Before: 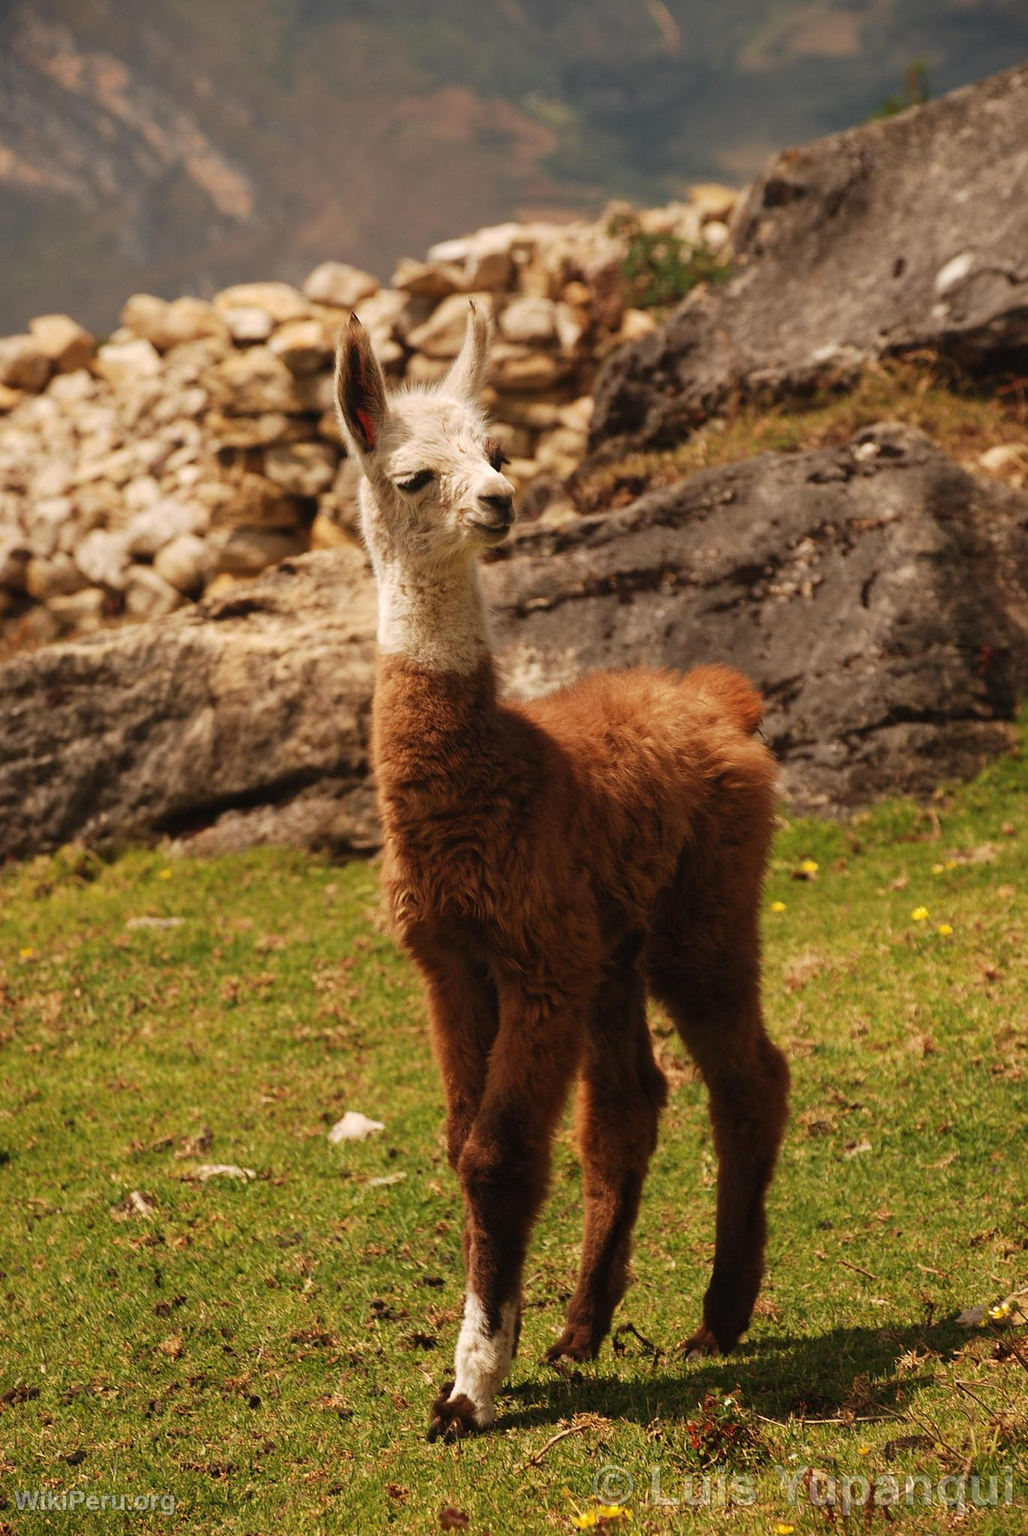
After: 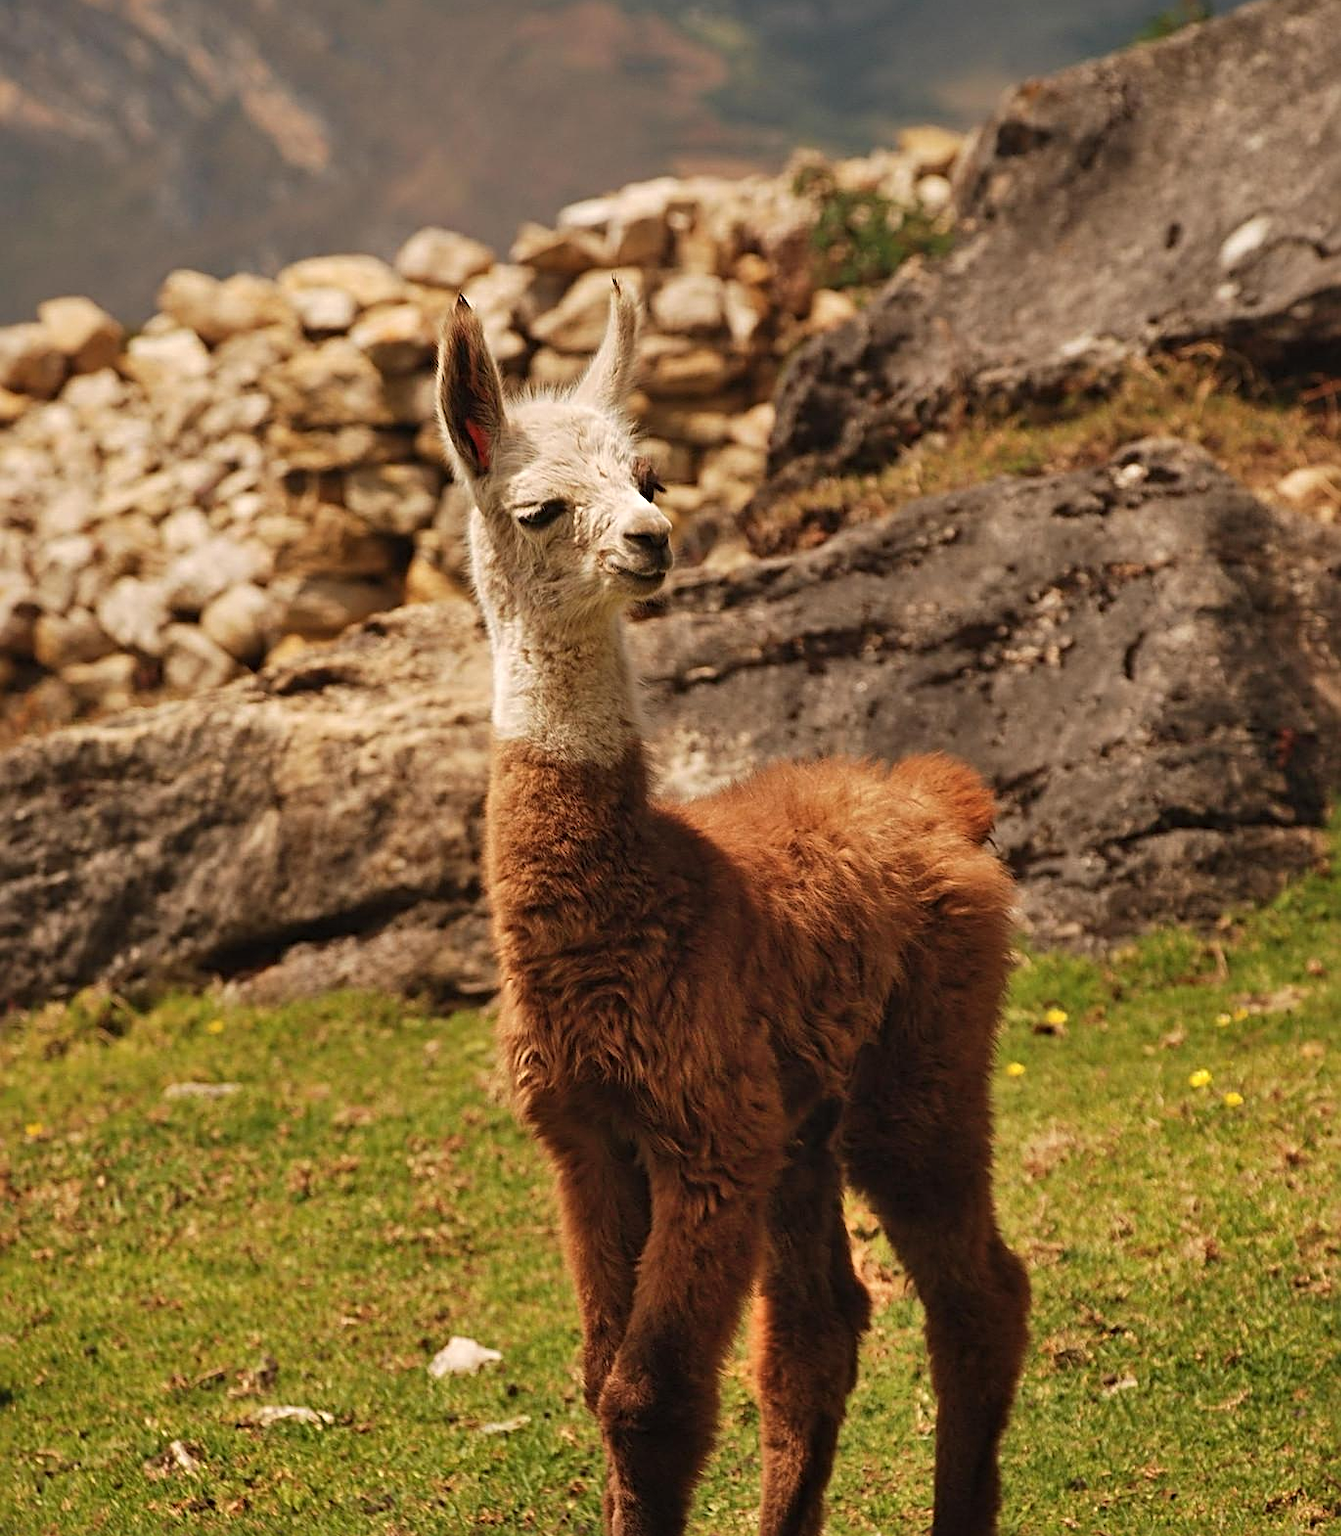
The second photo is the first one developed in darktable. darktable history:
sharpen: radius 4
shadows and highlights: shadows 53, soften with gaussian
crop: top 5.667%, bottom 17.637%
color balance rgb: on, module defaults
